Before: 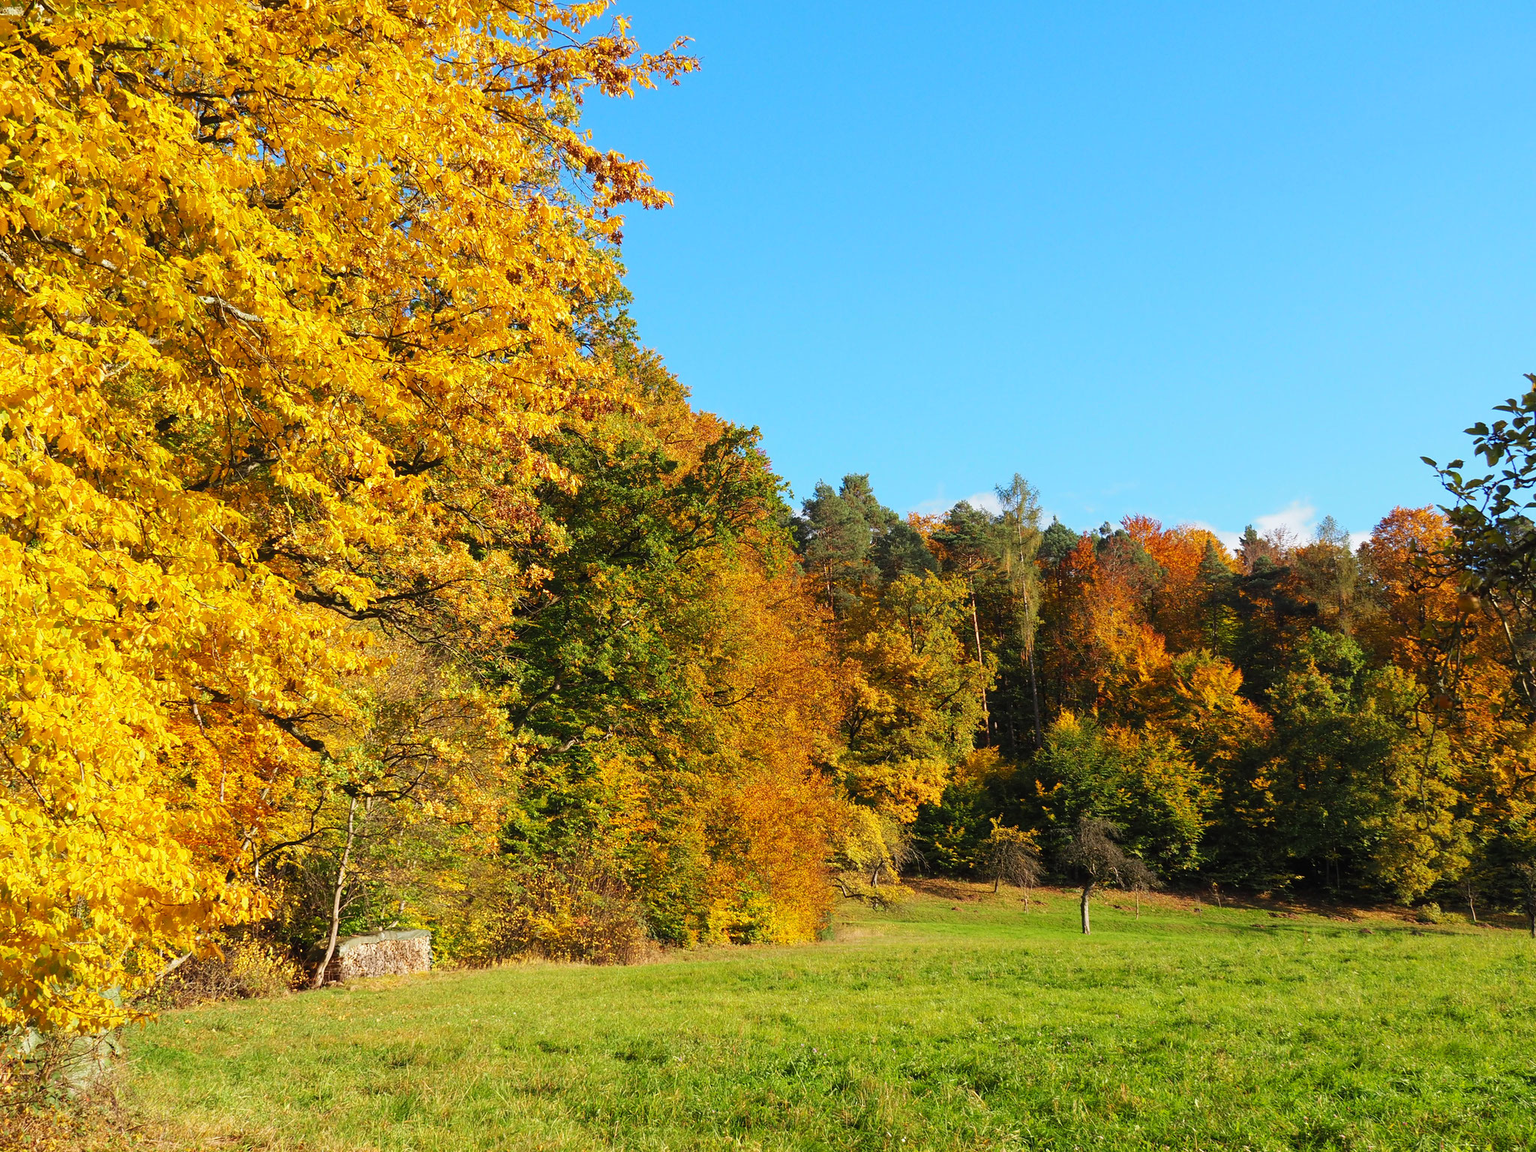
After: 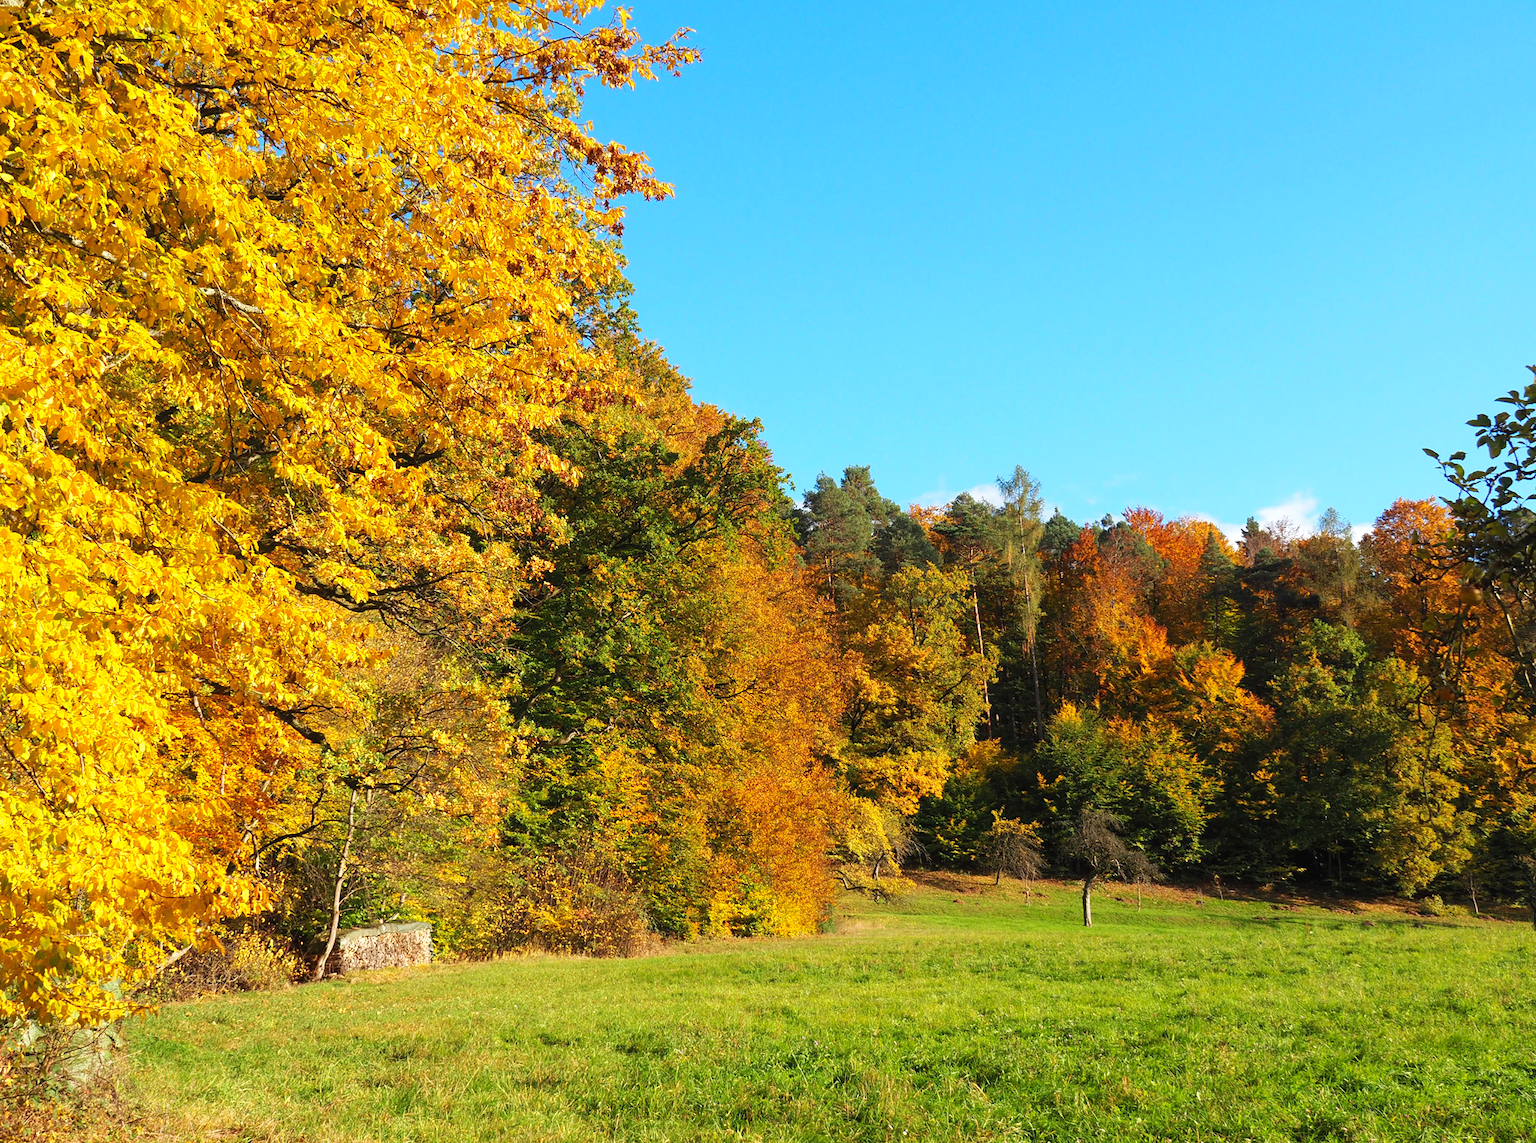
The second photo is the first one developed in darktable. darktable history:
base curve: curves: ch0 [(0, 0) (0.303, 0.277) (1, 1)], preserve colors none
exposure: exposure 0.204 EV, compensate highlight preservation false
crop: top 0.832%, right 0.113%
